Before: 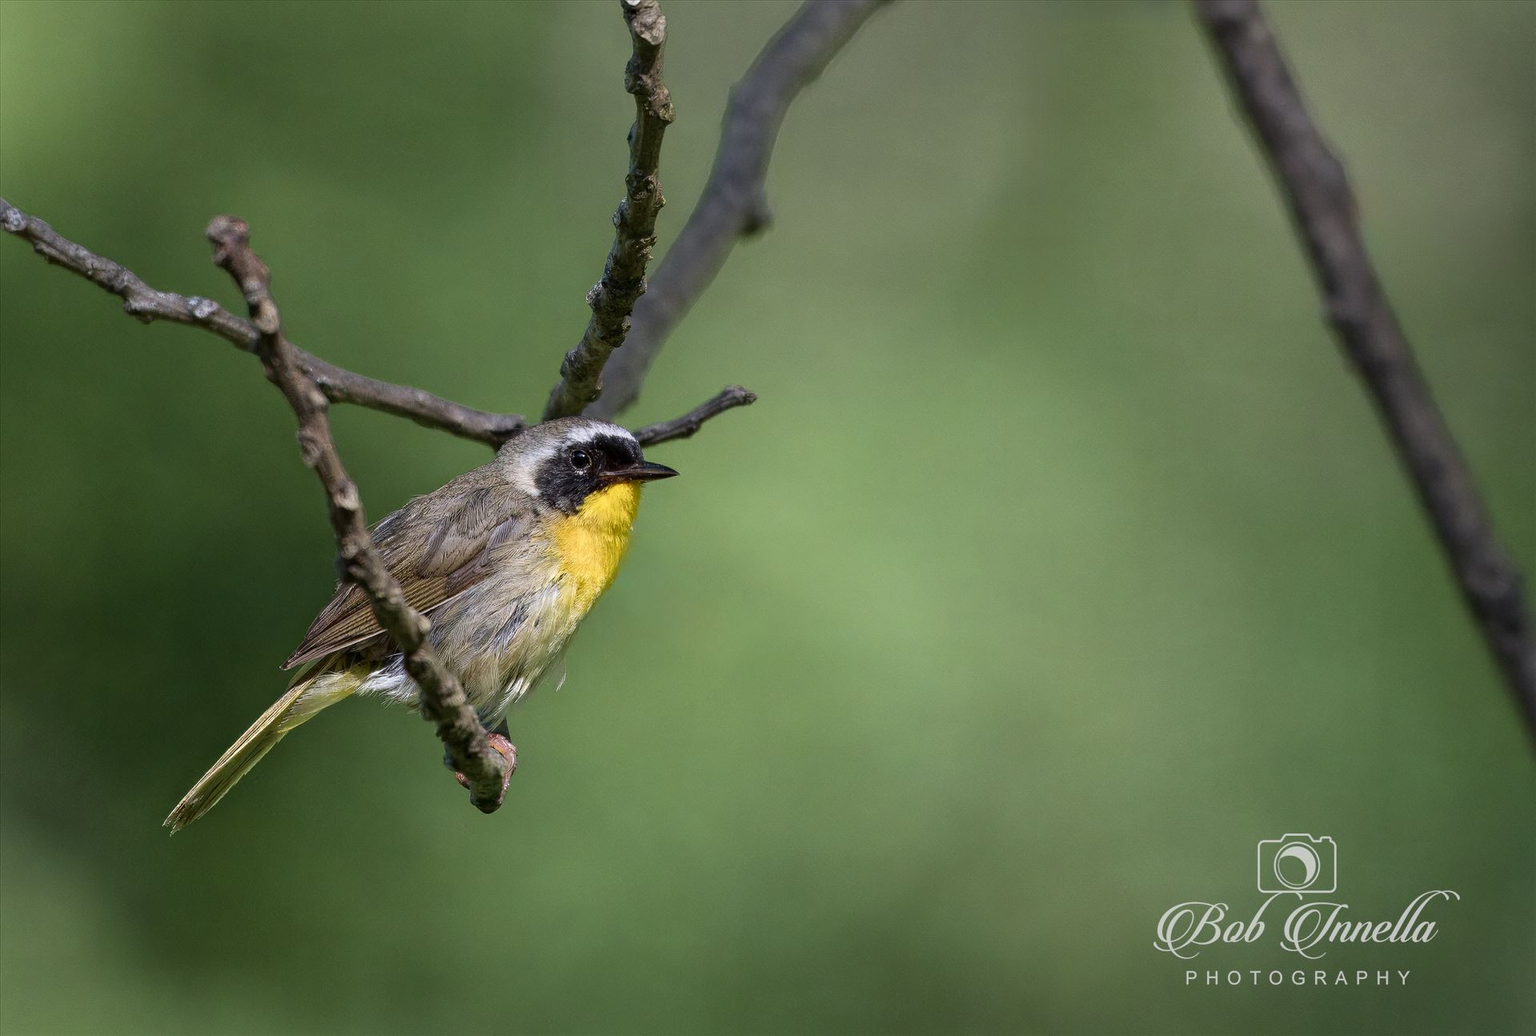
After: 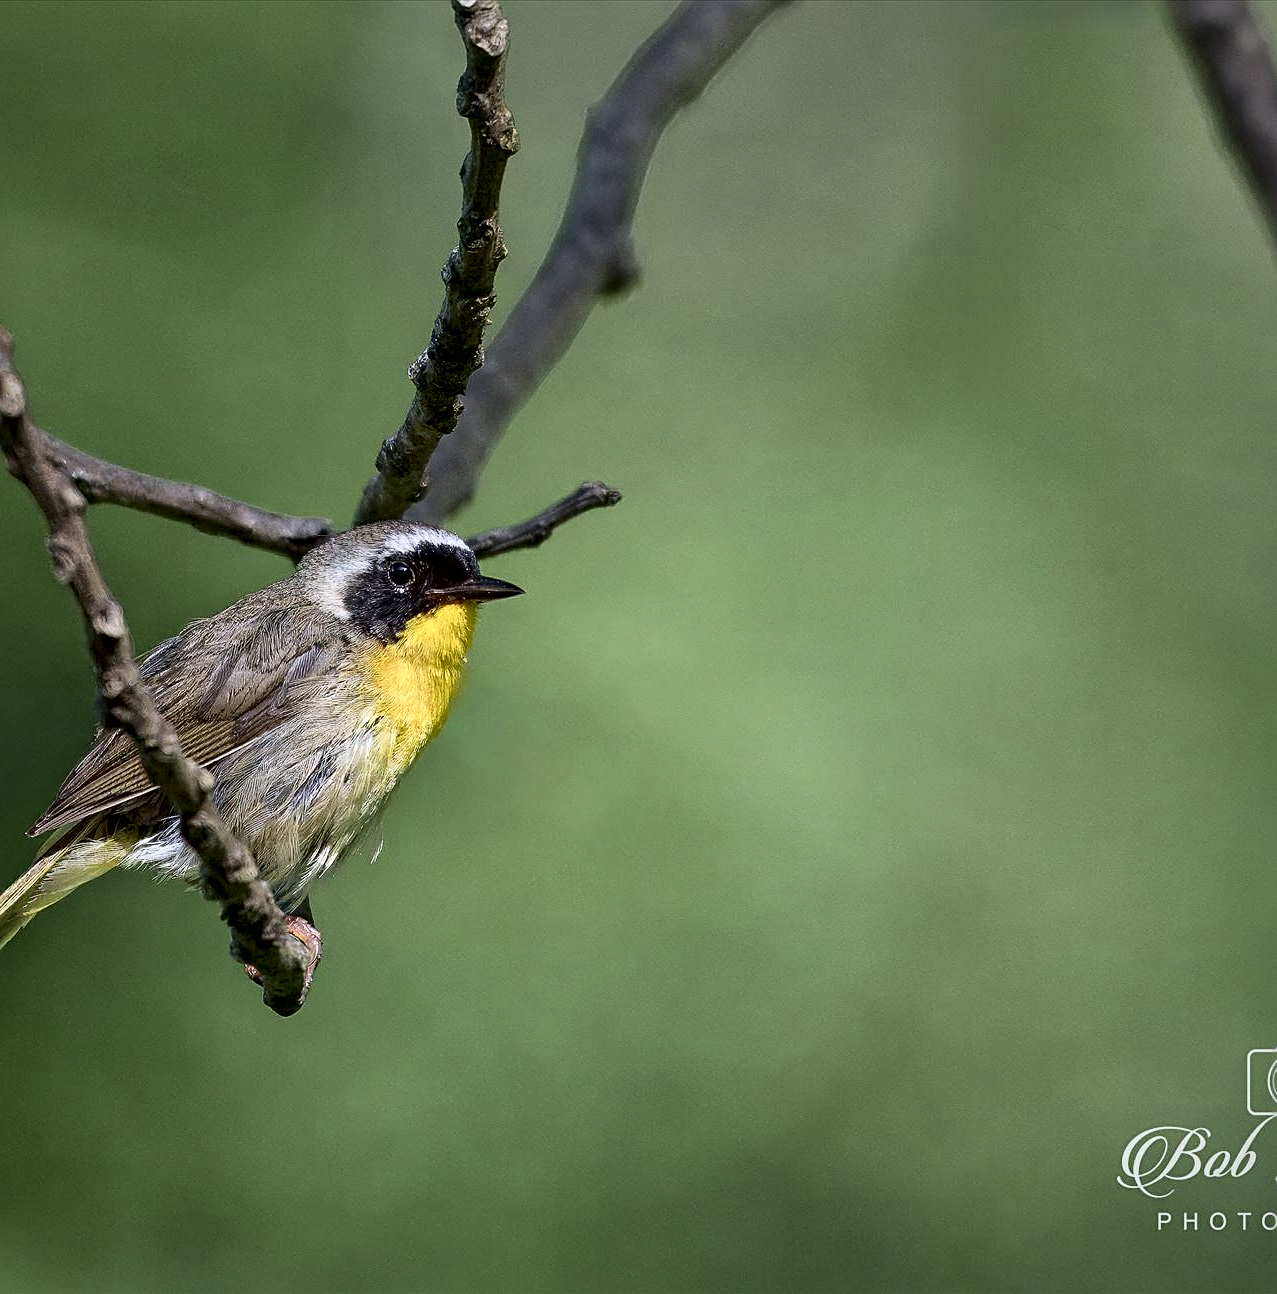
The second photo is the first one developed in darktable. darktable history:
sharpen: on, module defaults
crop: left 16.899%, right 16.556%
local contrast: mode bilateral grid, contrast 25, coarseness 60, detail 151%, midtone range 0.2
white balance: red 0.982, blue 1.018
